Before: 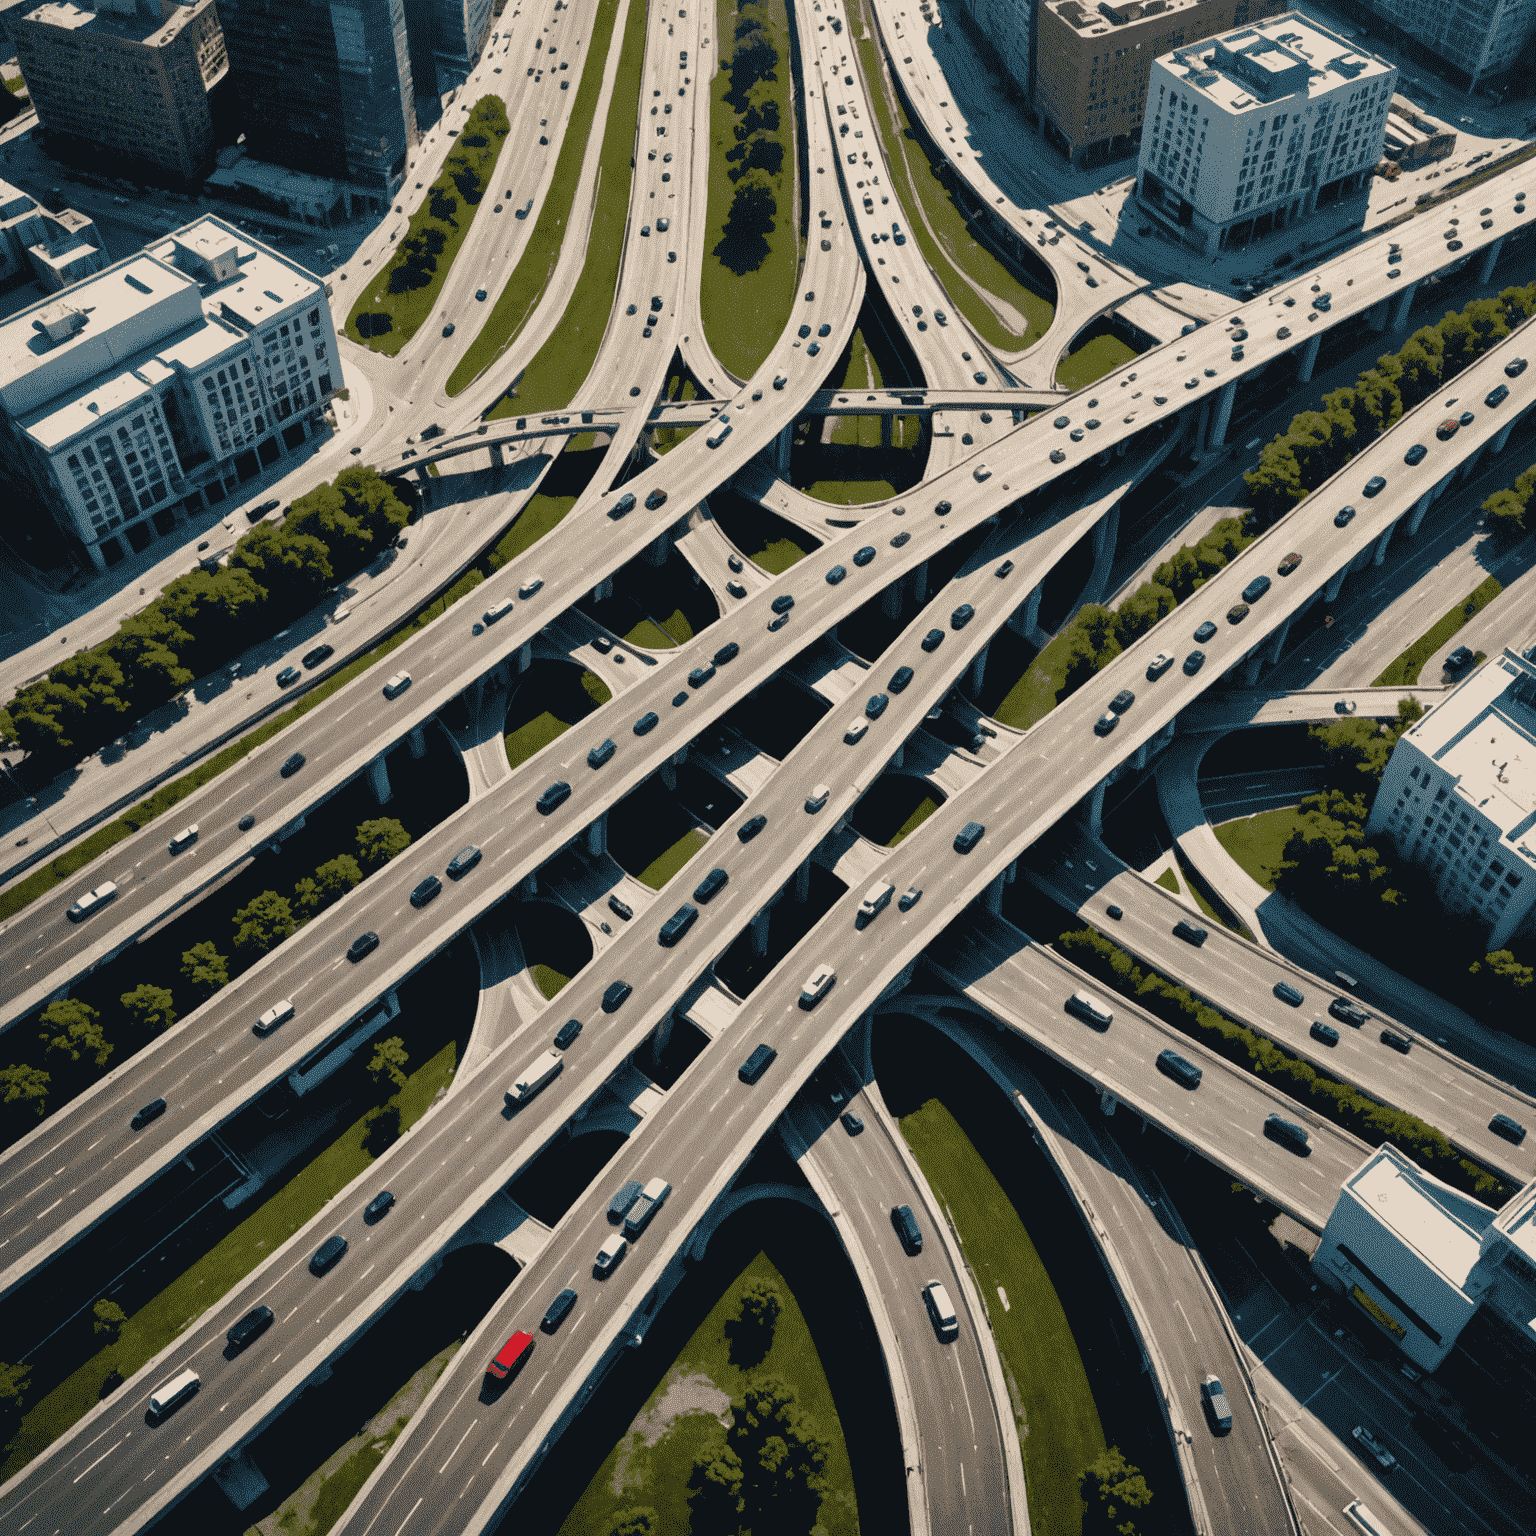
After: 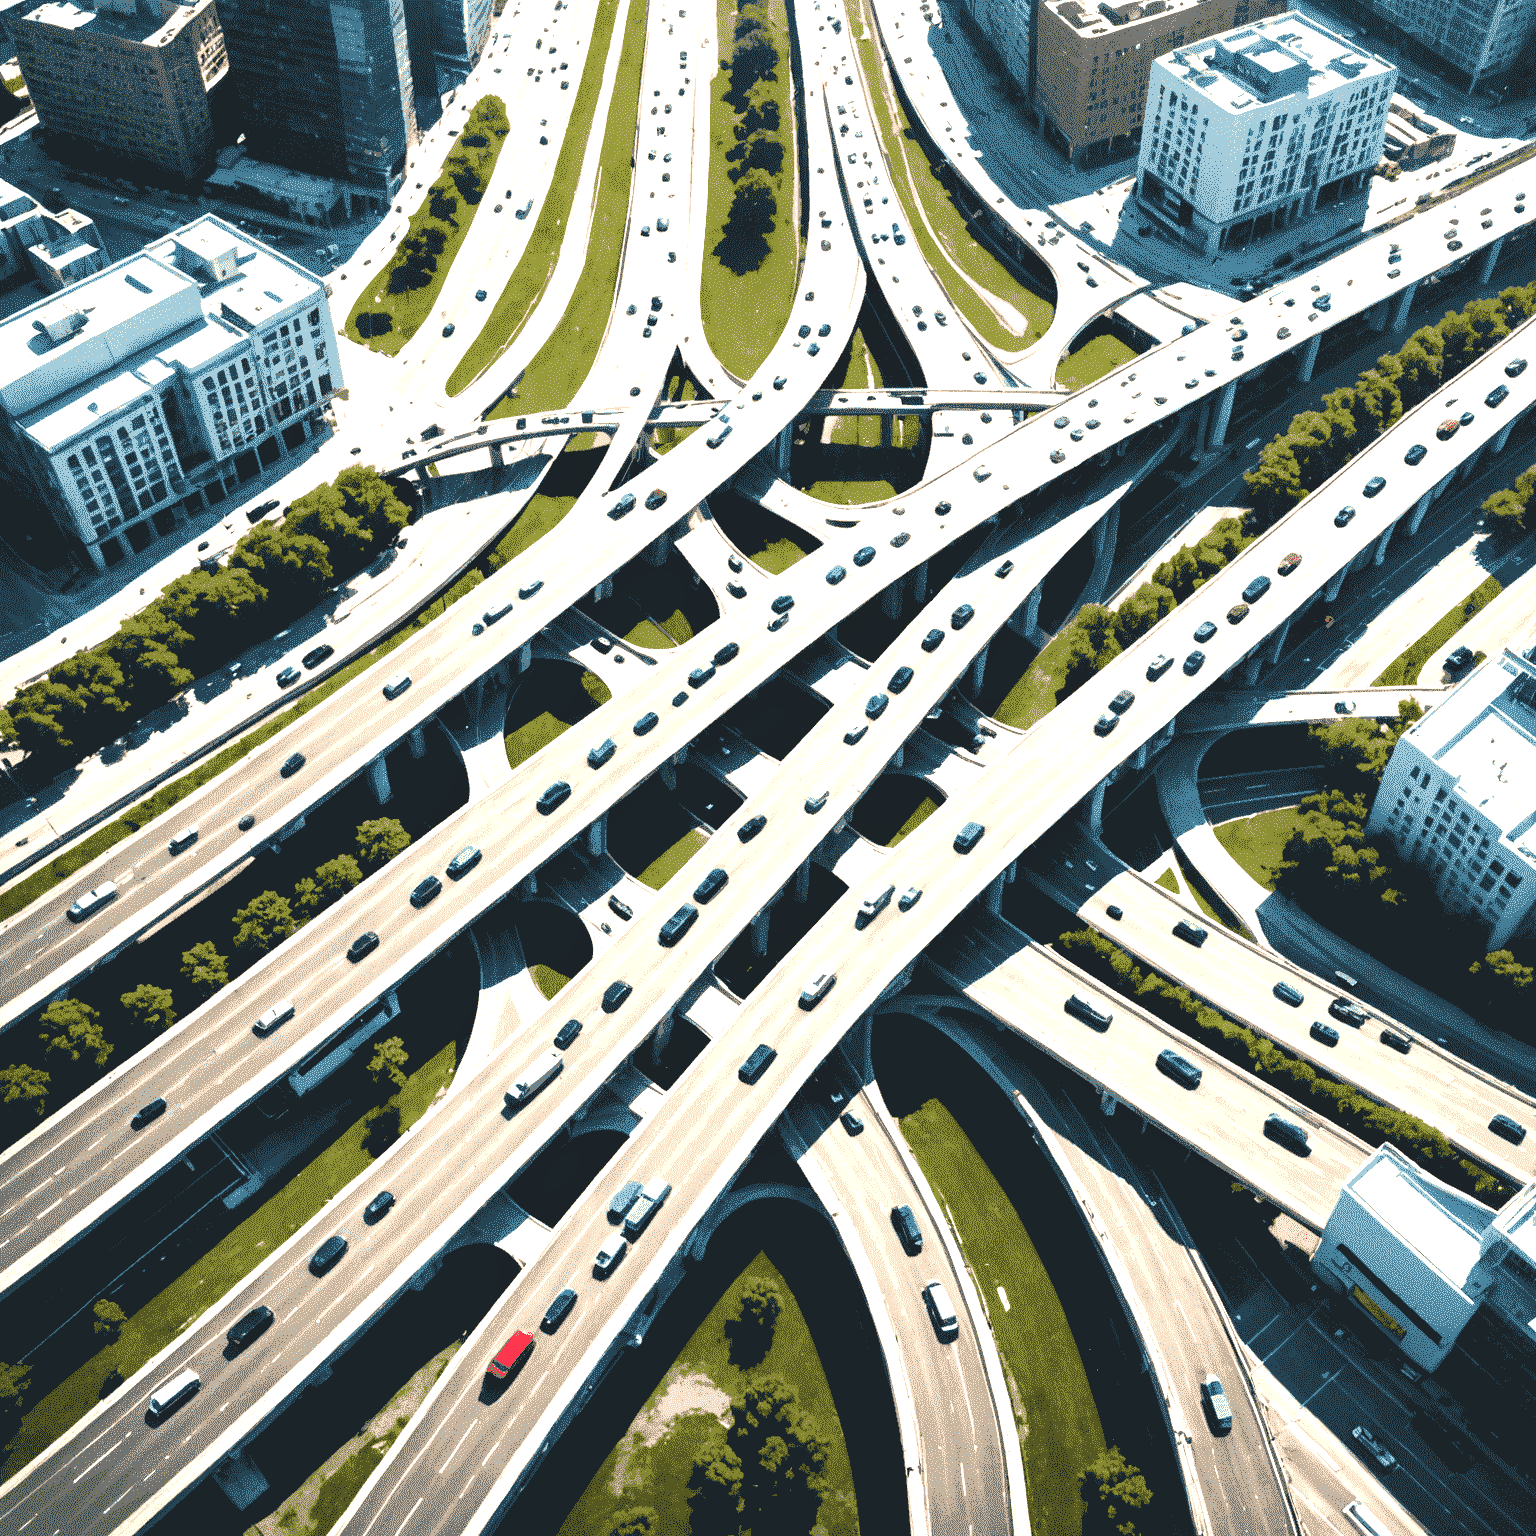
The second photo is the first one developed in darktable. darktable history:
tone equalizer: -8 EV -0.001 EV, -7 EV 0.001 EV, -6 EV -0.002 EV, -5 EV -0.003 EV, -4 EV -0.062 EV, -3 EV -0.222 EV, -2 EV -0.267 EV, -1 EV 0.105 EV, +0 EV 0.303 EV
exposure: black level correction 0, exposure 1.388 EV, compensate exposure bias true, compensate highlight preservation false
